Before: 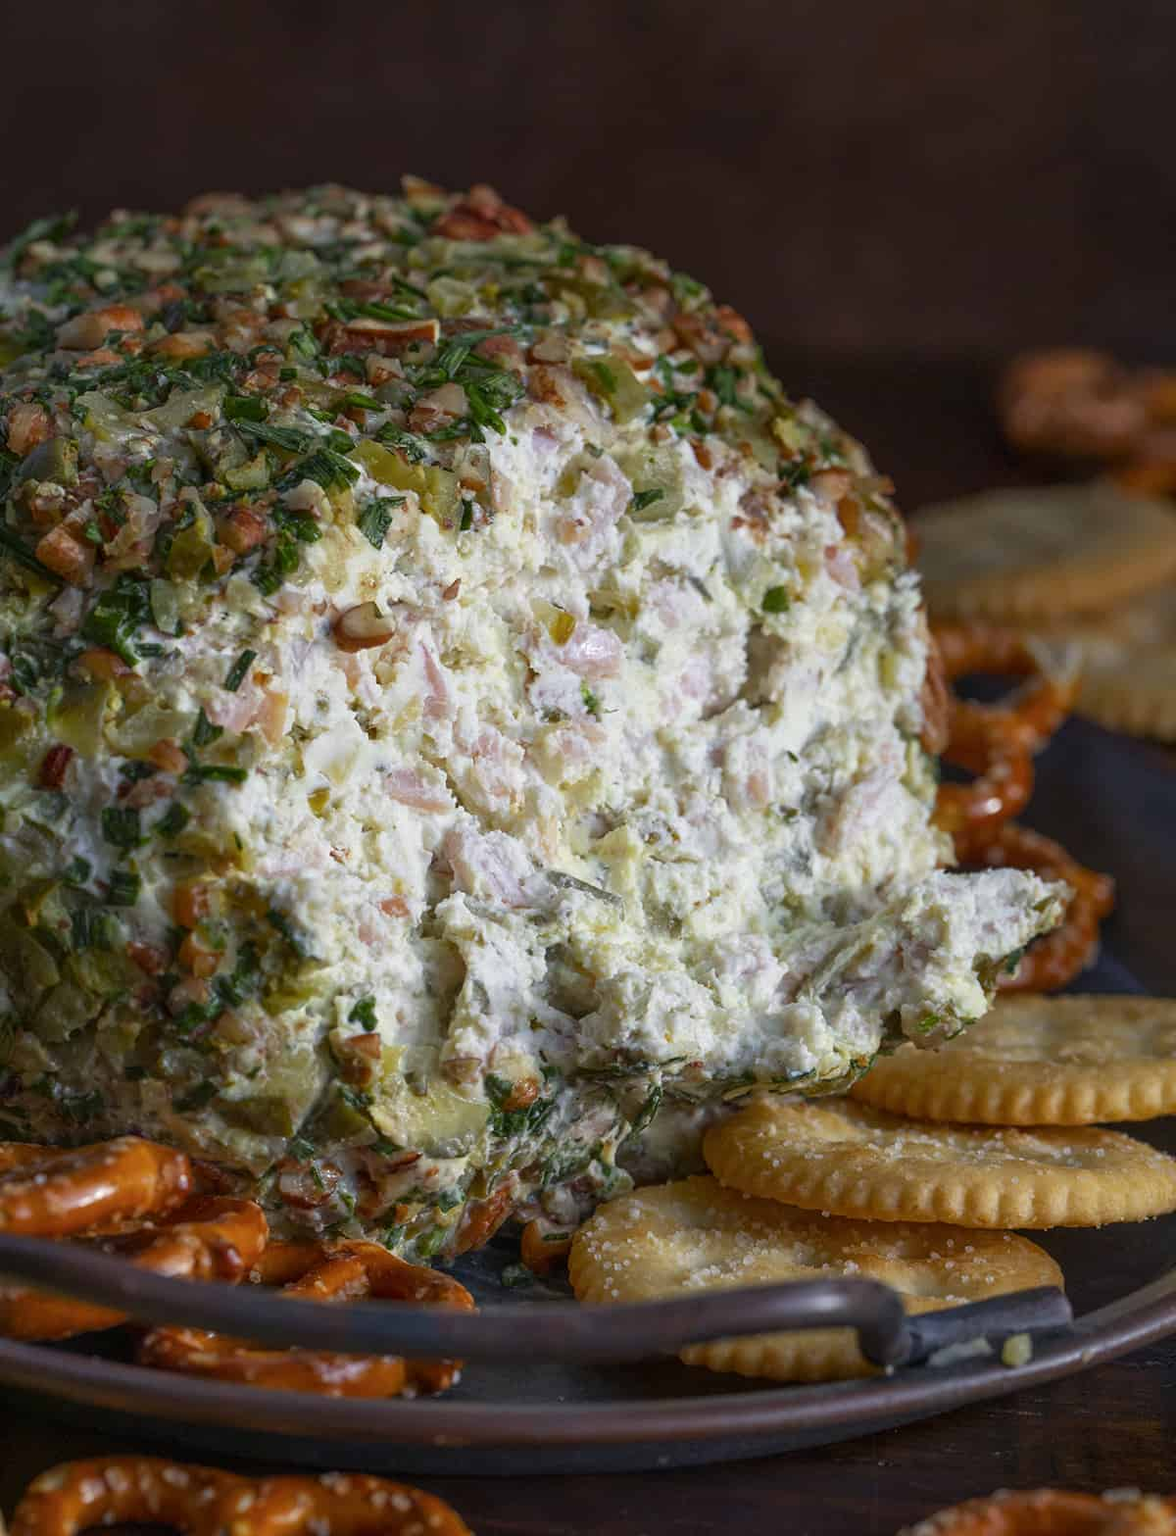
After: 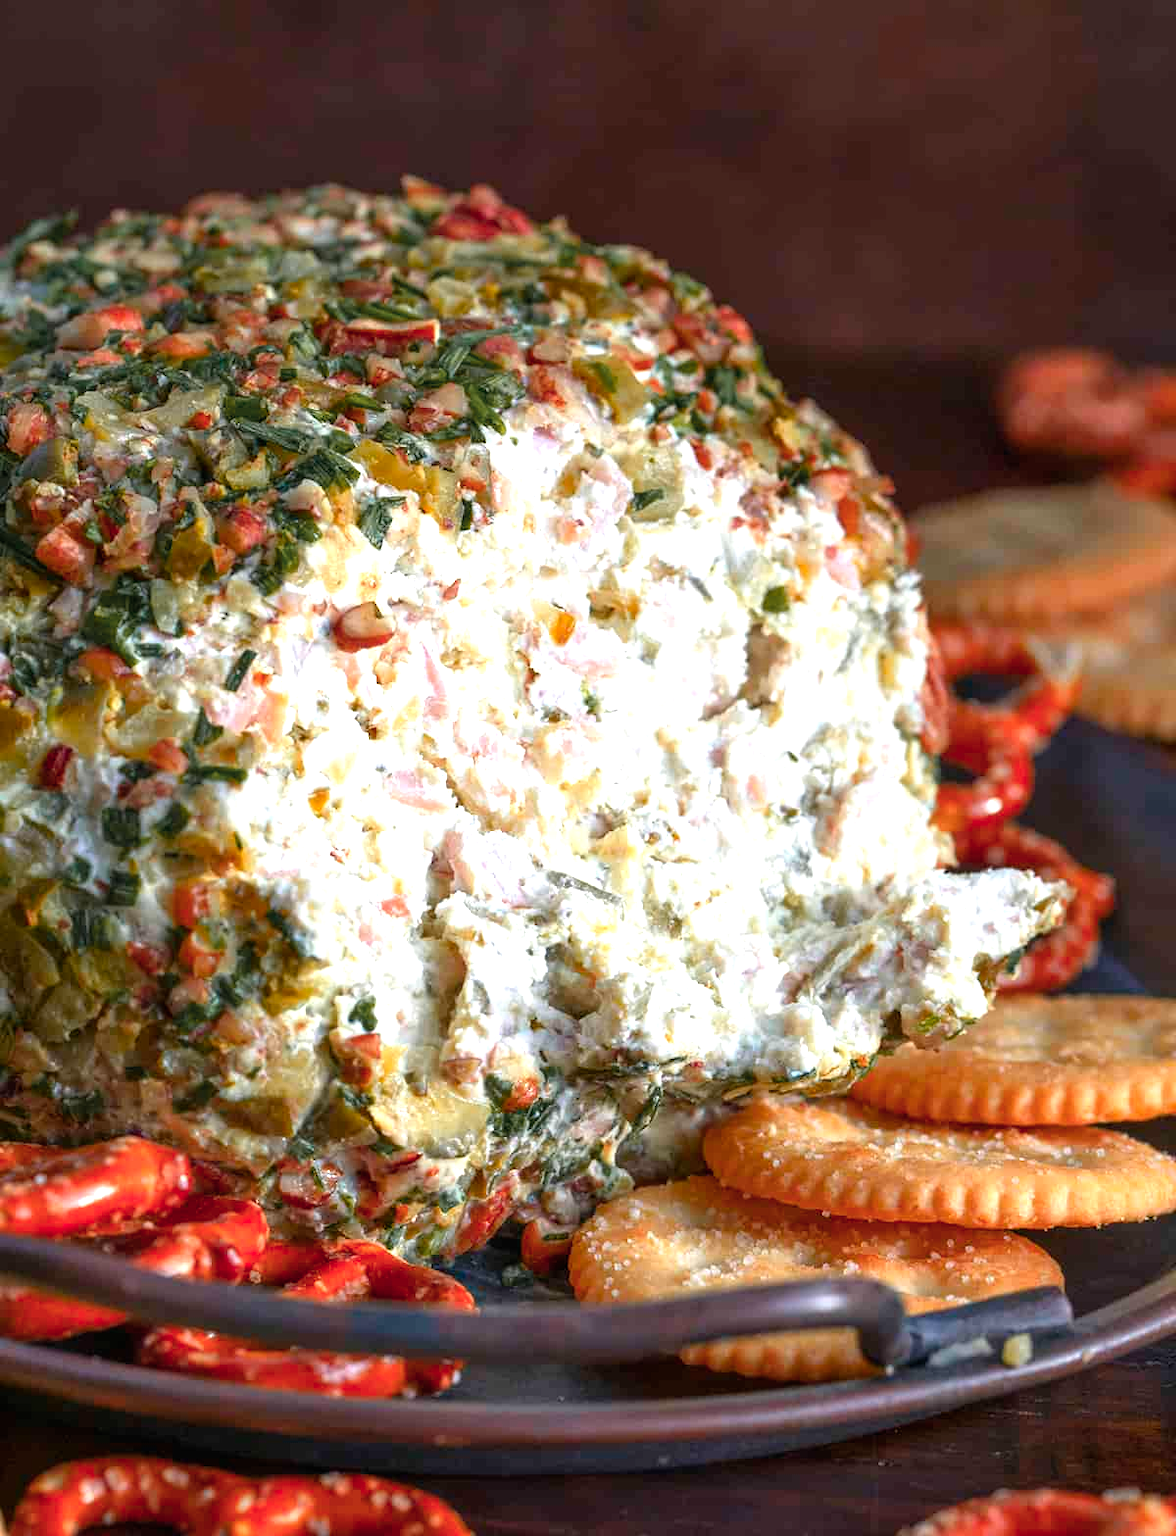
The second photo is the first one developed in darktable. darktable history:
exposure: black level correction 0, exposure 1.096 EV, compensate highlight preservation false
color zones: curves: ch1 [(0.263, 0.53) (0.376, 0.287) (0.487, 0.512) (0.748, 0.547) (1, 0.513)]; ch2 [(0.262, 0.45) (0.751, 0.477)]
